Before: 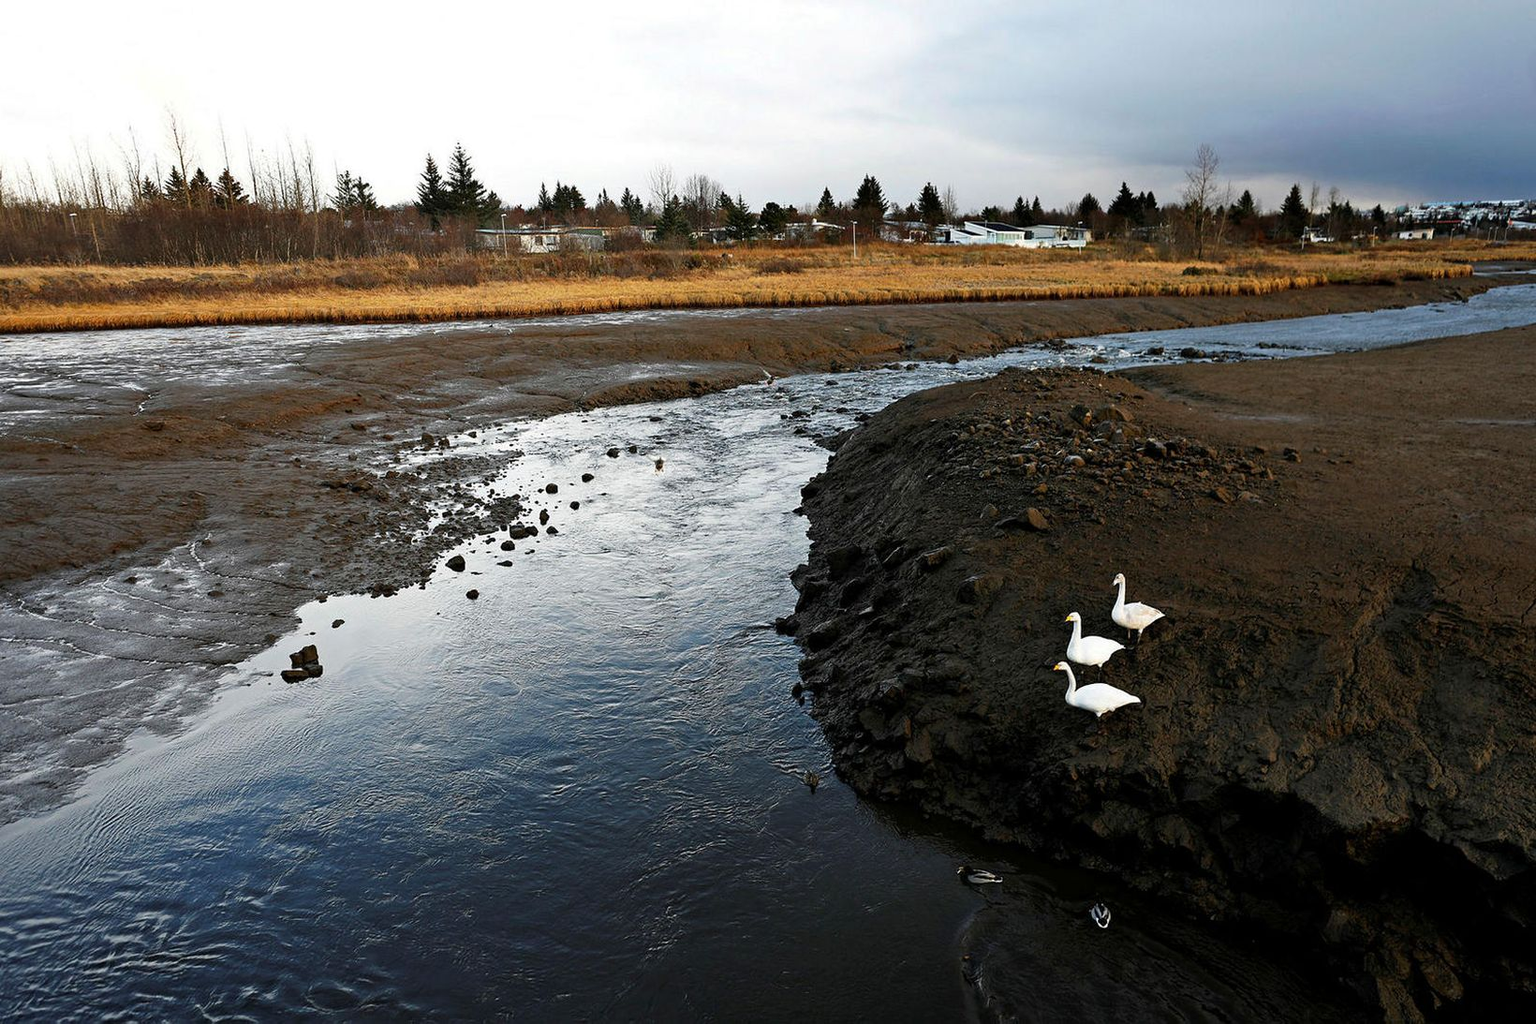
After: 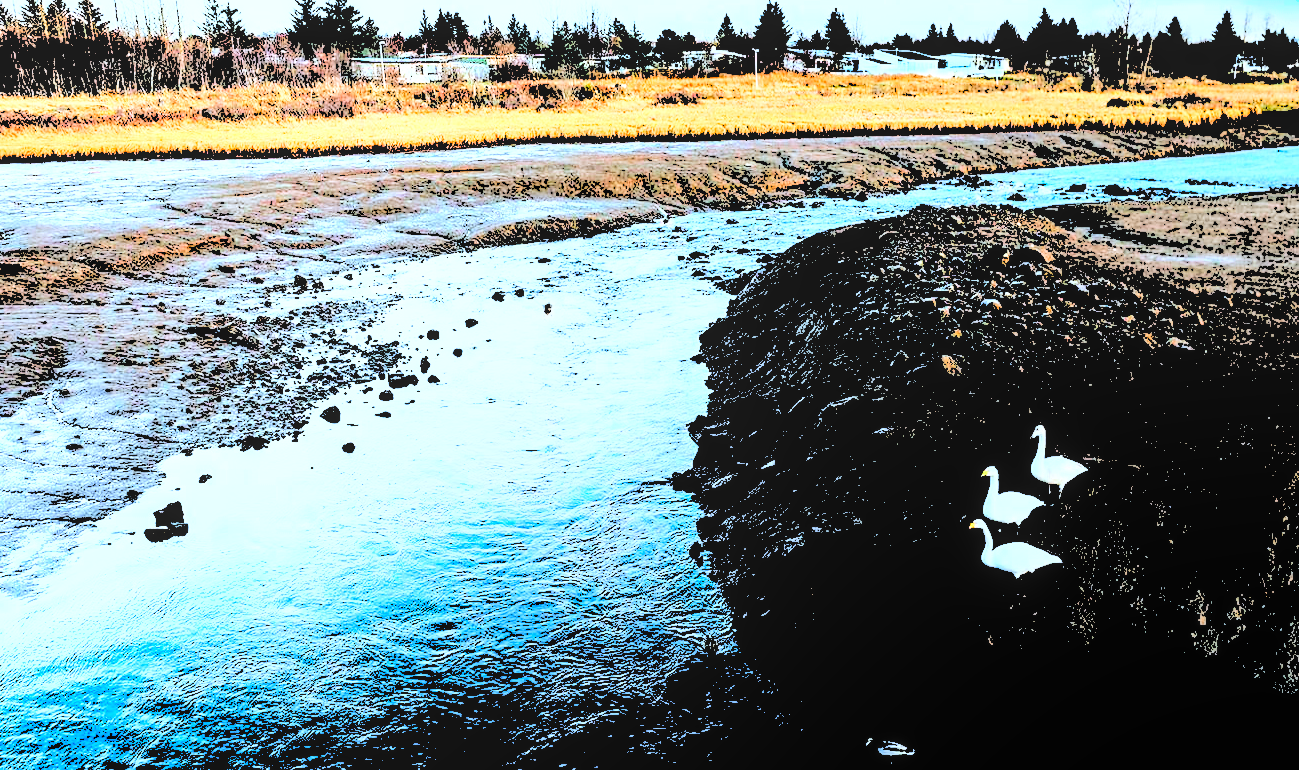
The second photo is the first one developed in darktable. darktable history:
crop: left 9.525%, top 17.19%, right 11.259%, bottom 12.342%
levels: levels [0.246, 0.256, 0.506]
color calibration: illuminant custom, x 0.388, y 0.387, temperature 3817.79 K
shadows and highlights: shadows 25.39, highlights -47.89, soften with gaussian
local contrast: on, module defaults
